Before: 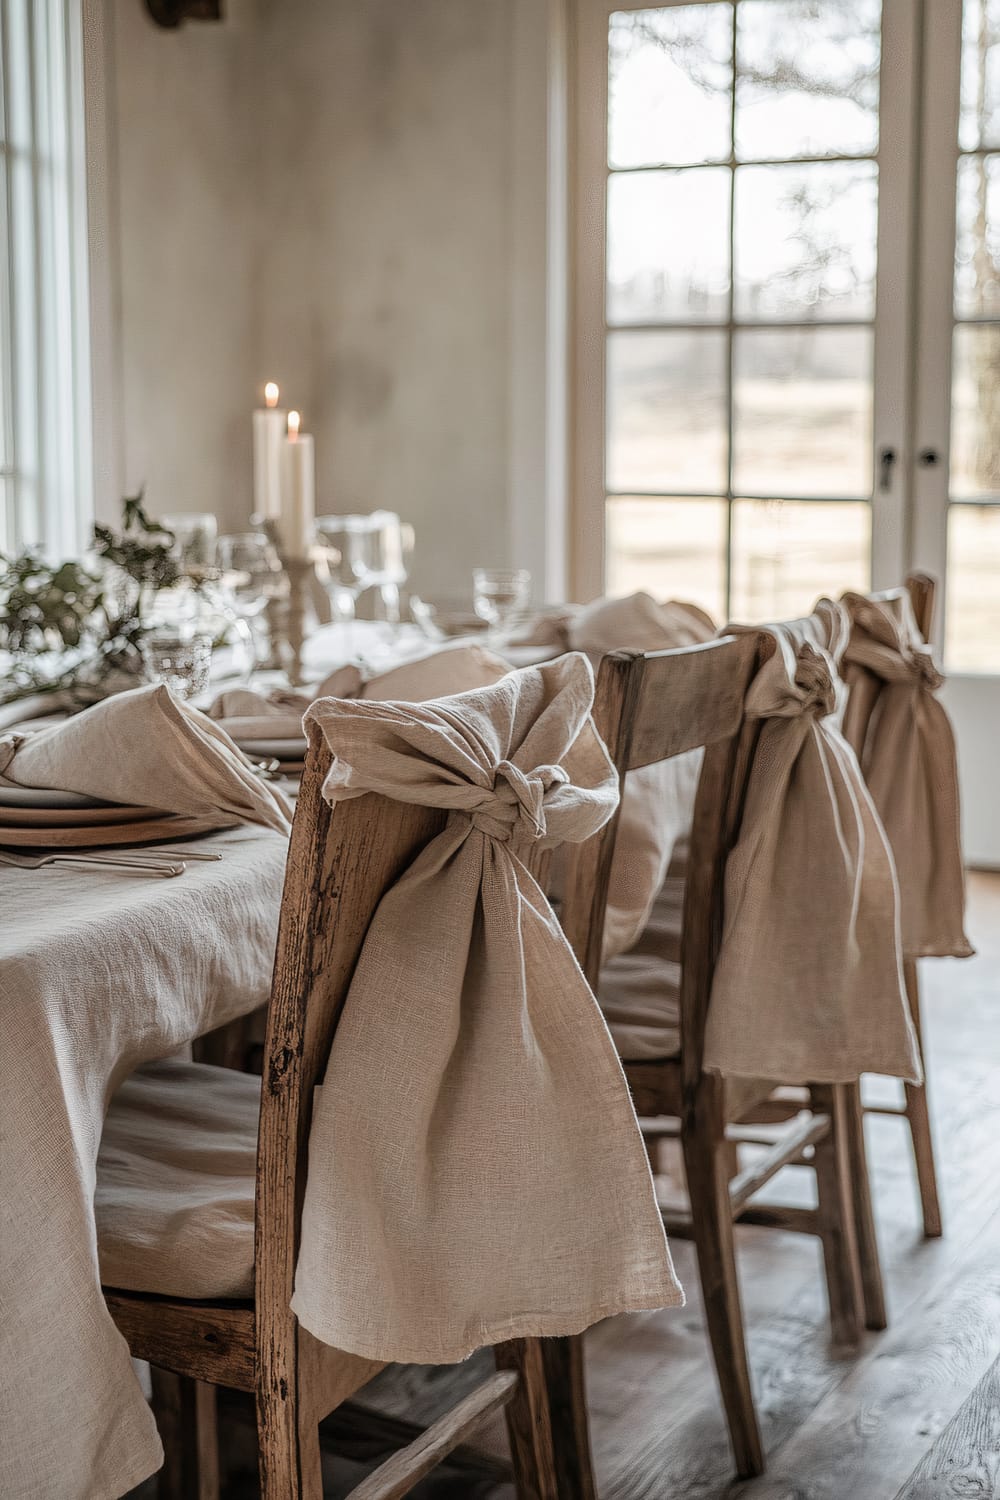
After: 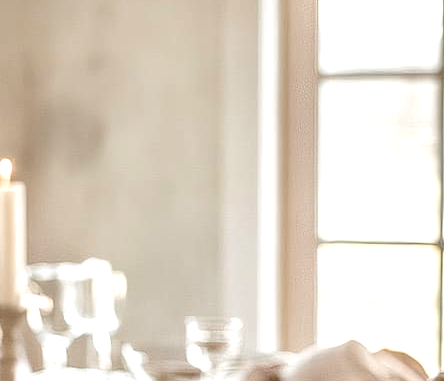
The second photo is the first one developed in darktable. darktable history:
crop: left 28.818%, top 16.863%, right 26.75%, bottom 57.692%
exposure: black level correction 0, exposure 0.897 EV, compensate exposure bias true, compensate highlight preservation false
color balance rgb: perceptual saturation grading › global saturation 20%, perceptual saturation grading › highlights -25.912%, perceptual saturation grading › shadows 25.922%
